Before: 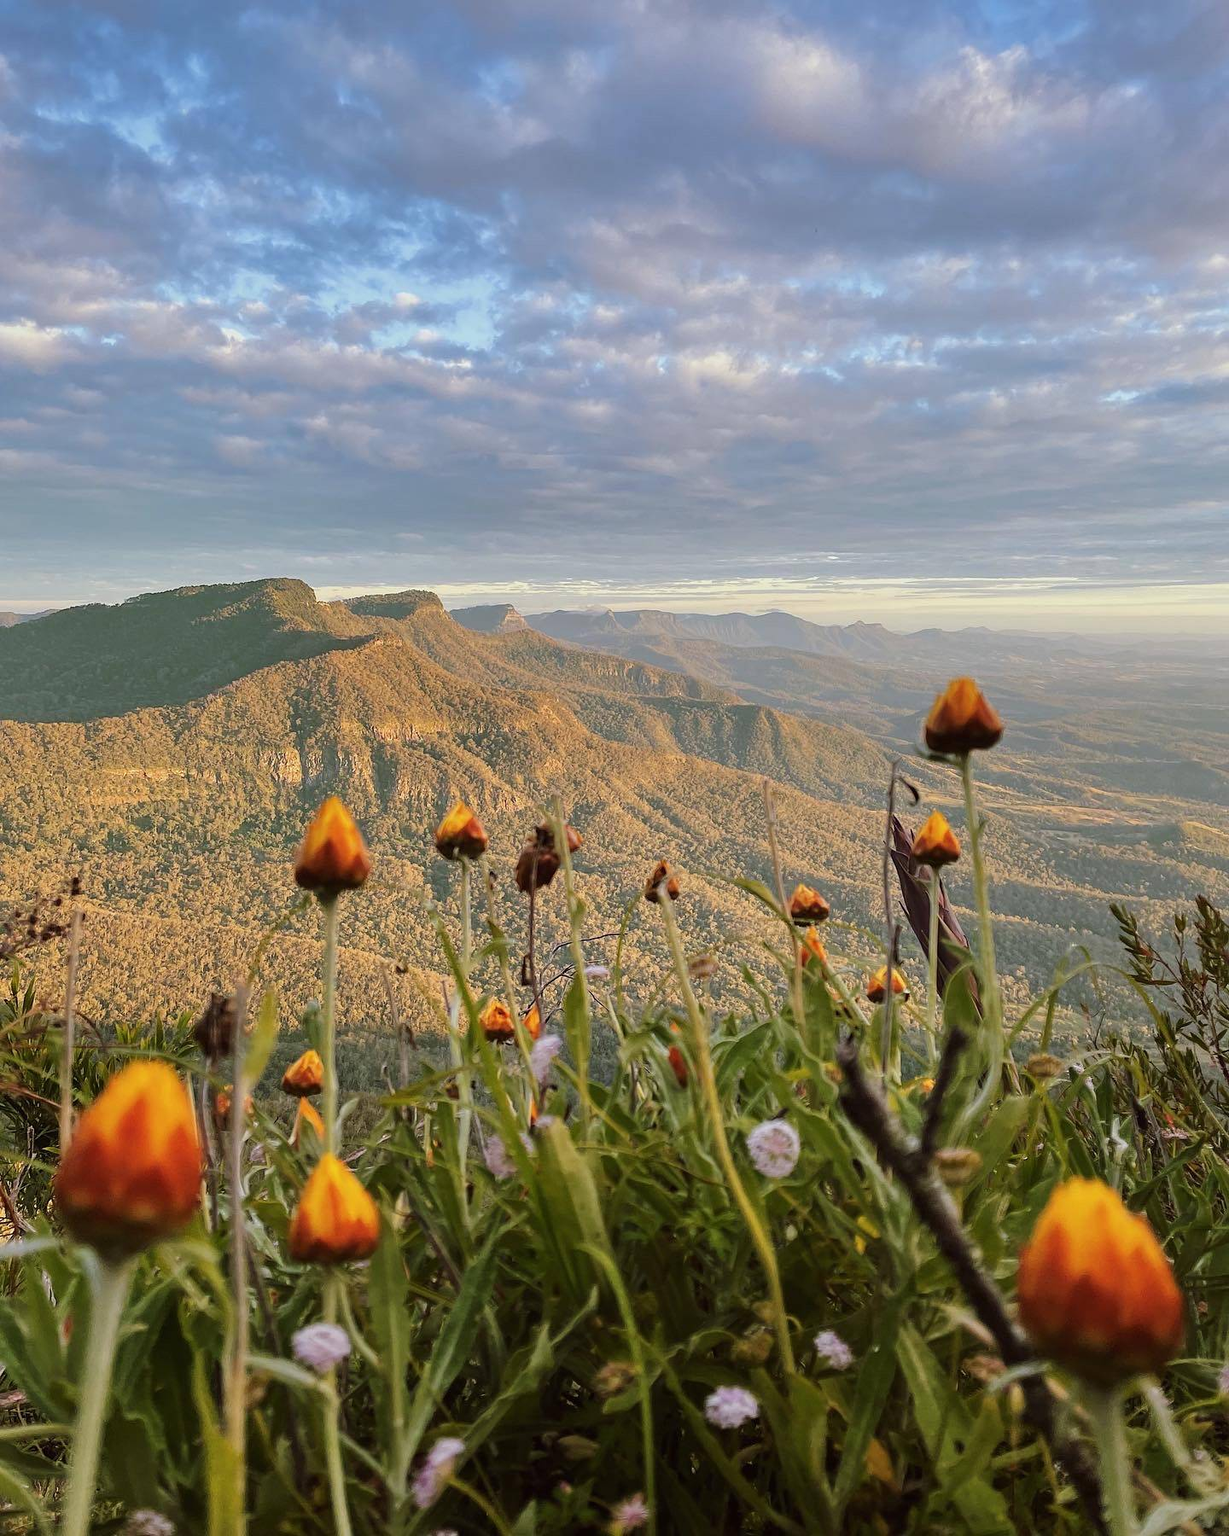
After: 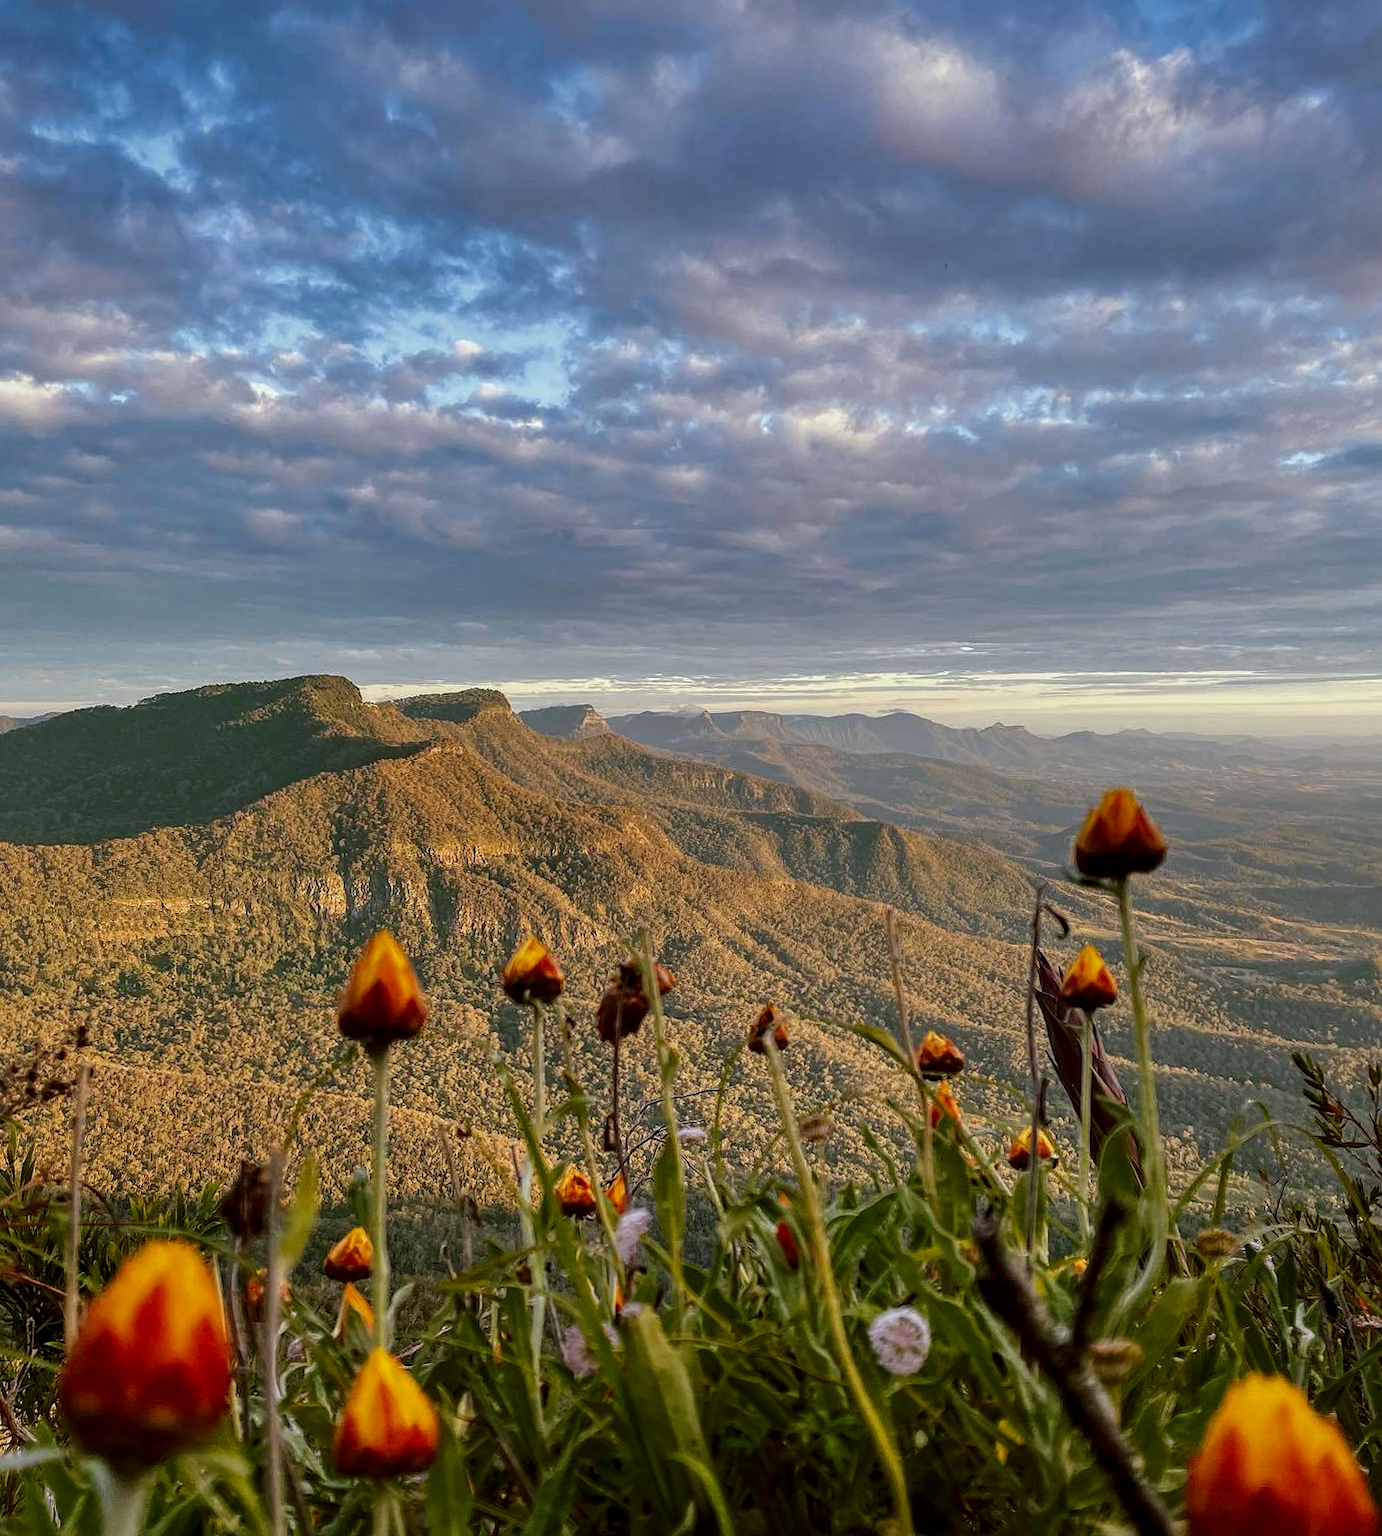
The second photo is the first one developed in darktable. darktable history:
local contrast: on, module defaults
contrast brightness saturation: brightness -0.2, saturation 0.08
crop and rotate: angle 0.2°, left 0.275%, right 3.127%, bottom 14.18%
